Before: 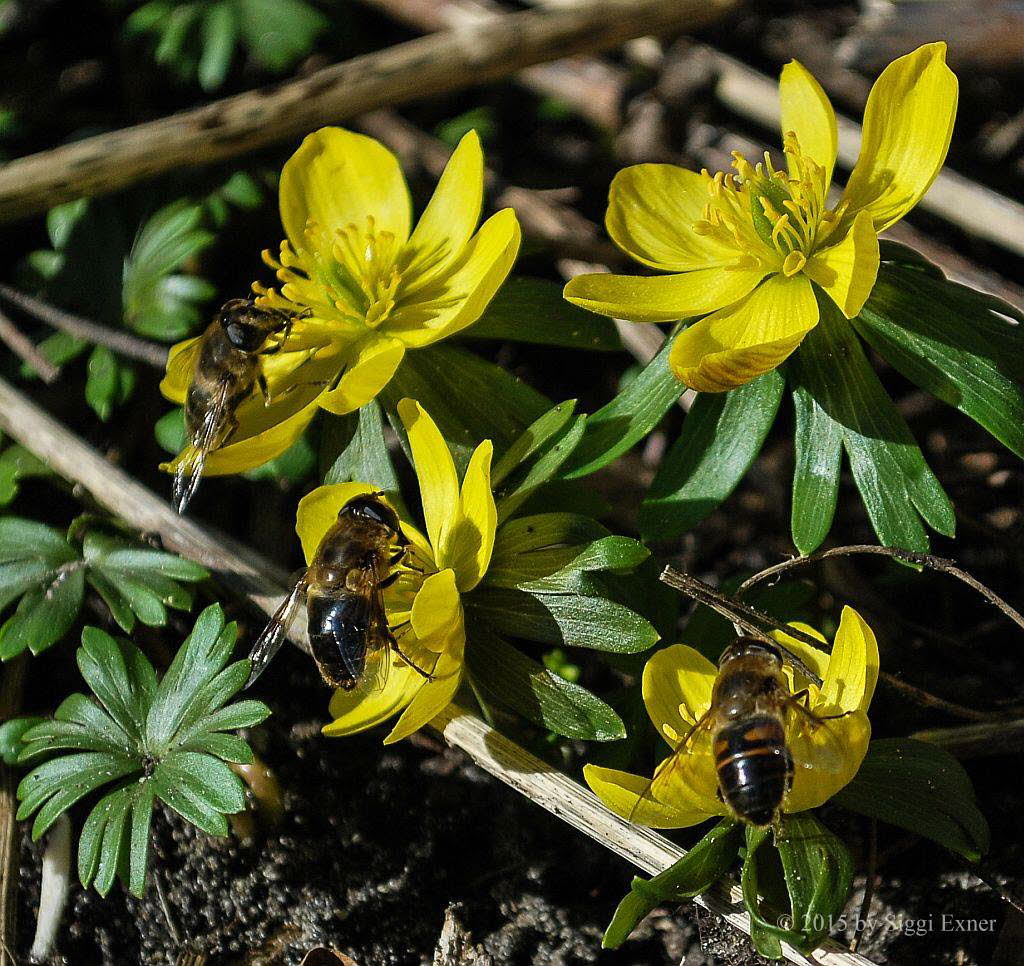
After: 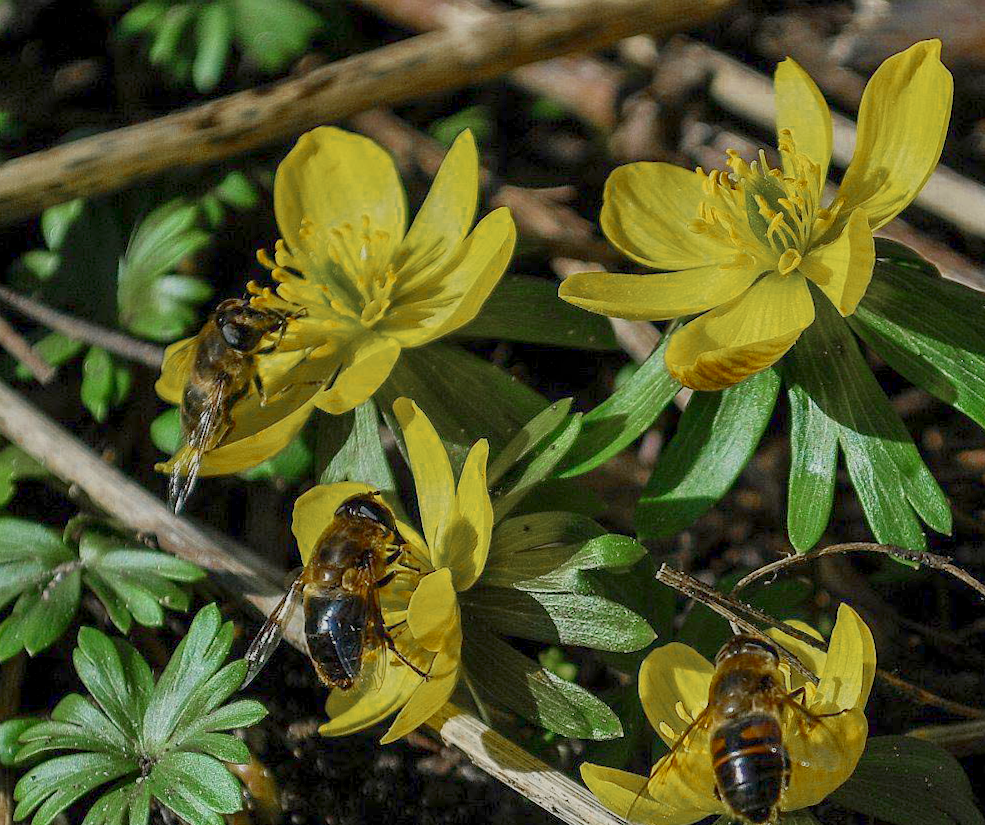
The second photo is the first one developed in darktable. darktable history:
local contrast: highlights 83%, shadows 81%
crop and rotate: angle 0.2°, left 0.275%, right 3.127%, bottom 14.18%
color zones: curves: ch0 [(0.11, 0.396) (0.195, 0.36) (0.25, 0.5) (0.303, 0.412) (0.357, 0.544) (0.75, 0.5) (0.967, 0.328)]; ch1 [(0, 0.468) (0.112, 0.512) (0.202, 0.6) (0.25, 0.5) (0.307, 0.352) (0.357, 0.544) (0.75, 0.5) (0.963, 0.524)]
color balance rgb: contrast -30%
